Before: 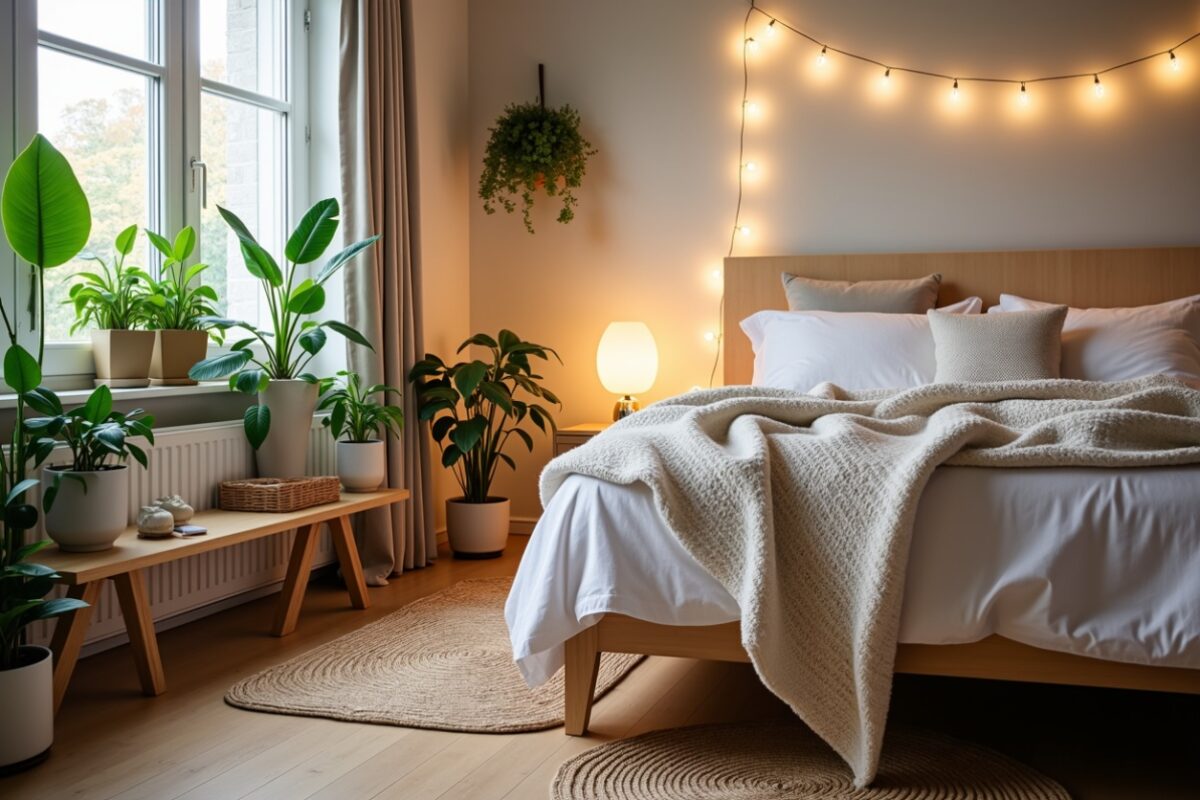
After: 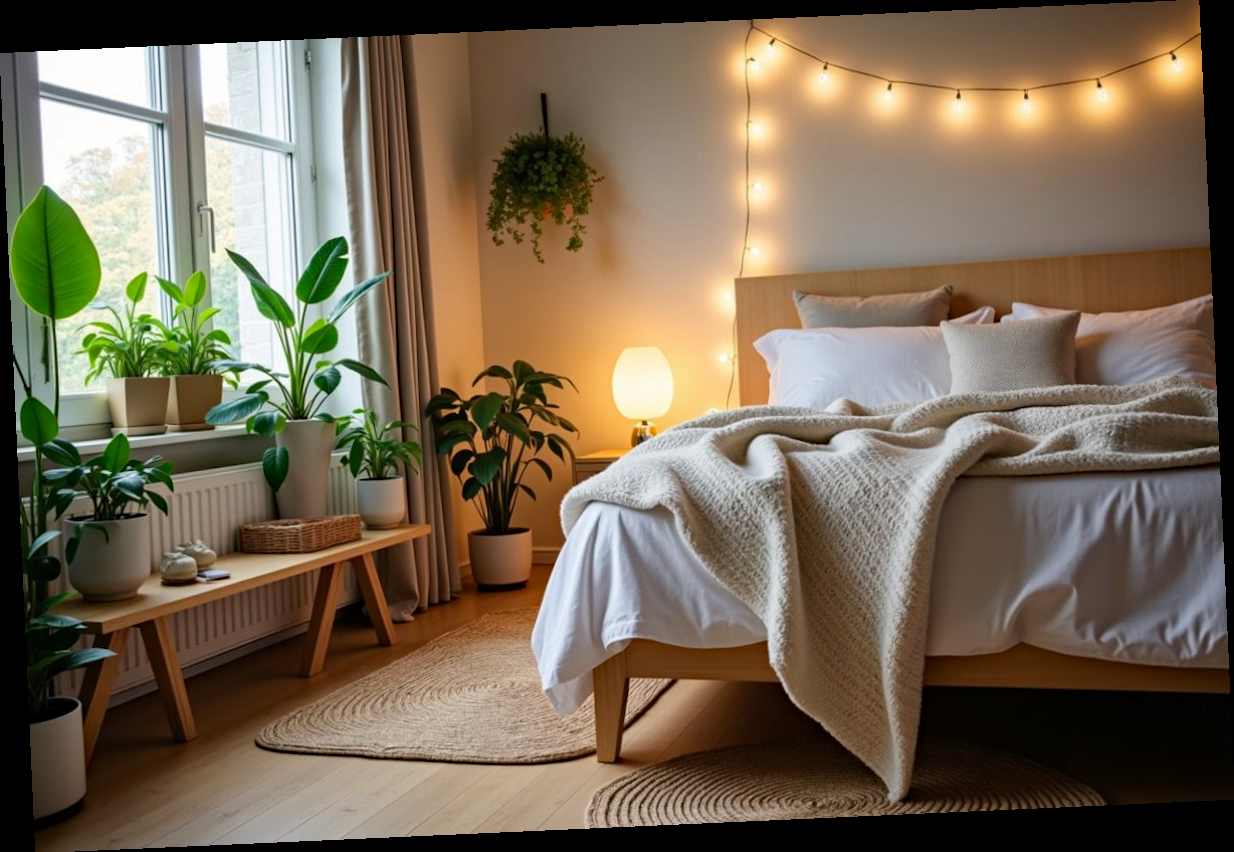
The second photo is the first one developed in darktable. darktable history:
haze removal: compatibility mode true, adaptive false
rotate and perspective: rotation -2.56°, automatic cropping off
